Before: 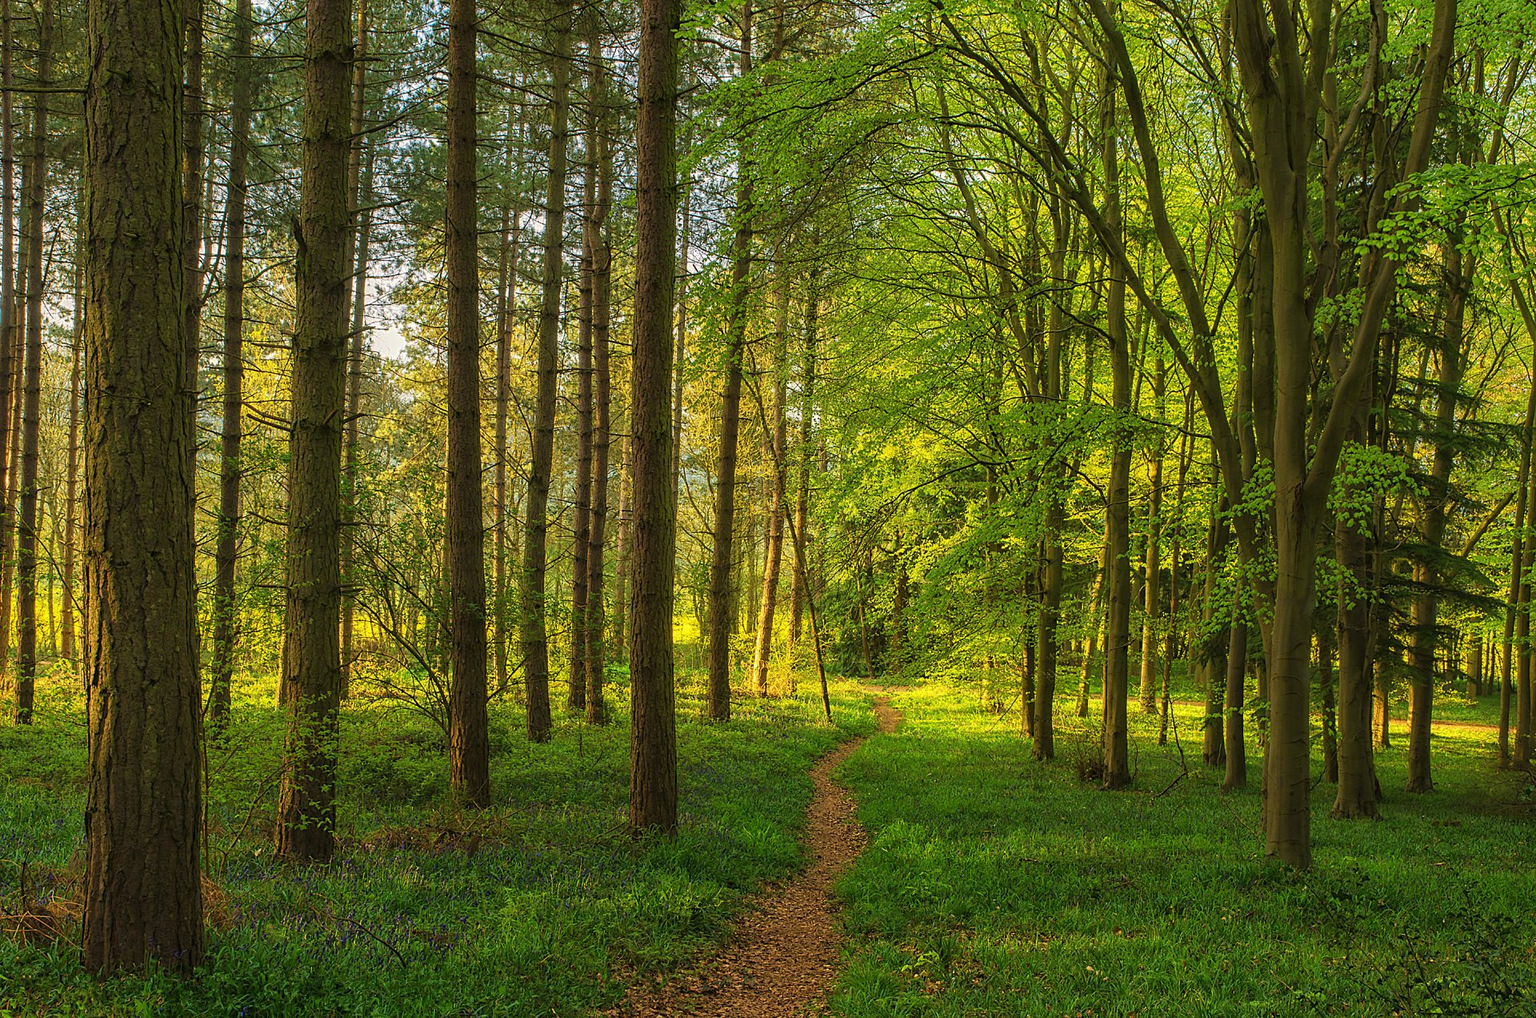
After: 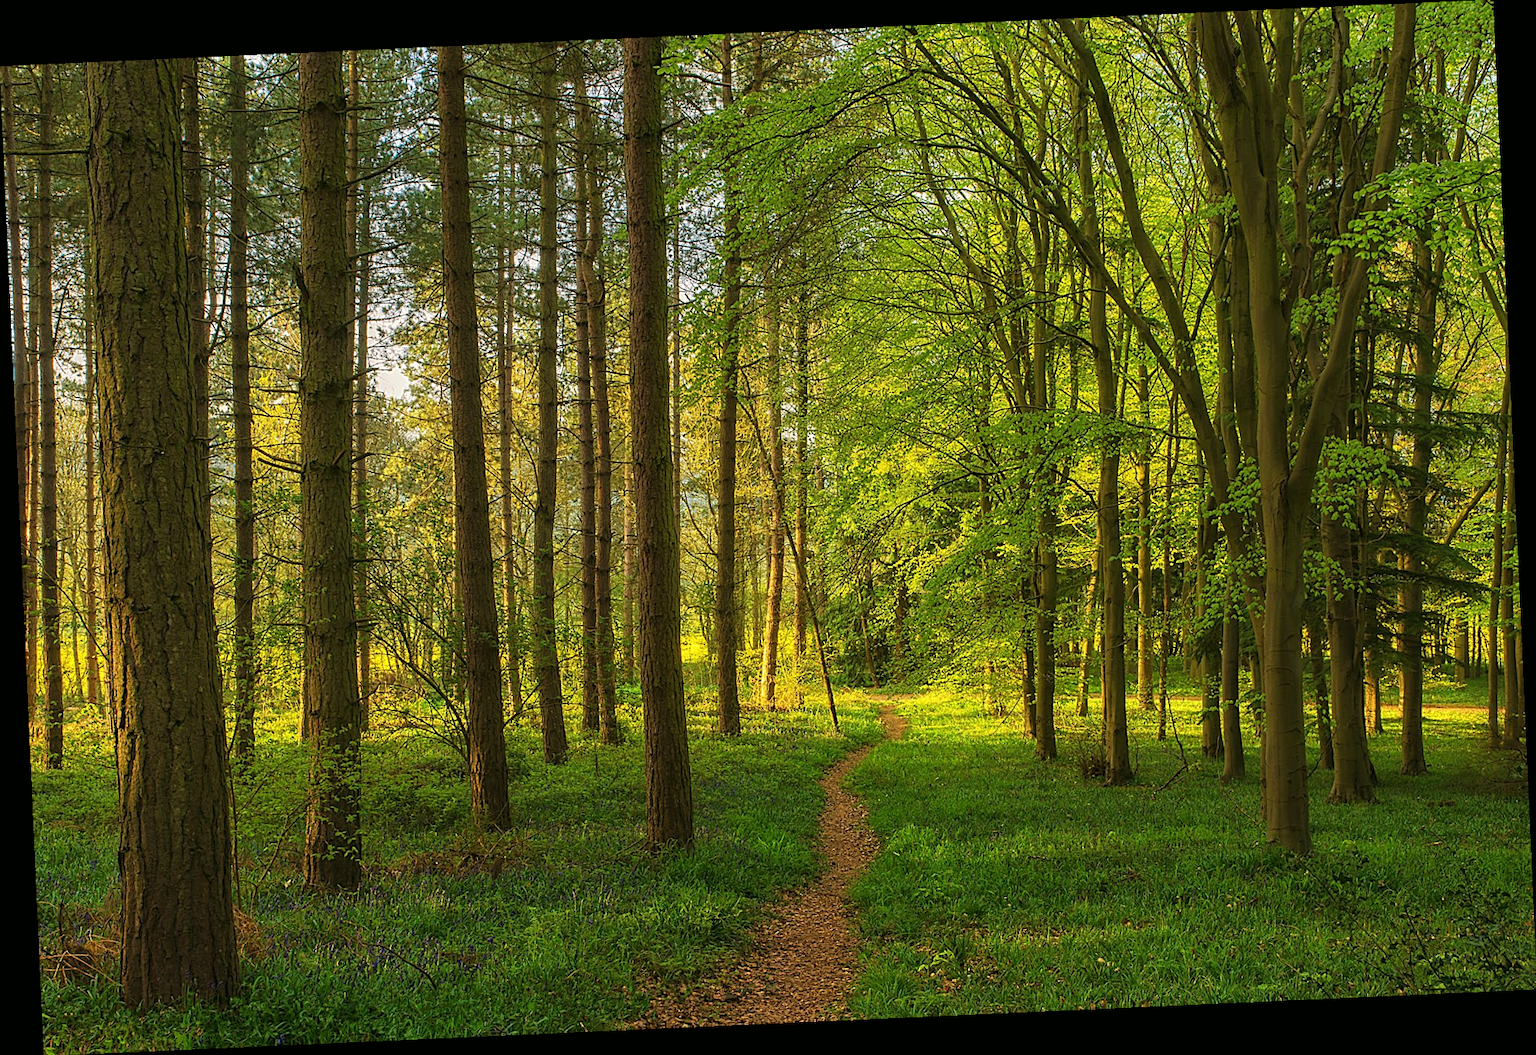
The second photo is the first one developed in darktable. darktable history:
color balance: mode lift, gamma, gain (sRGB), lift [1, 0.99, 1.01, 0.992], gamma [1, 1.037, 0.974, 0.963]
sharpen: amount 0.2
rotate and perspective: rotation -2.56°, automatic cropping off
